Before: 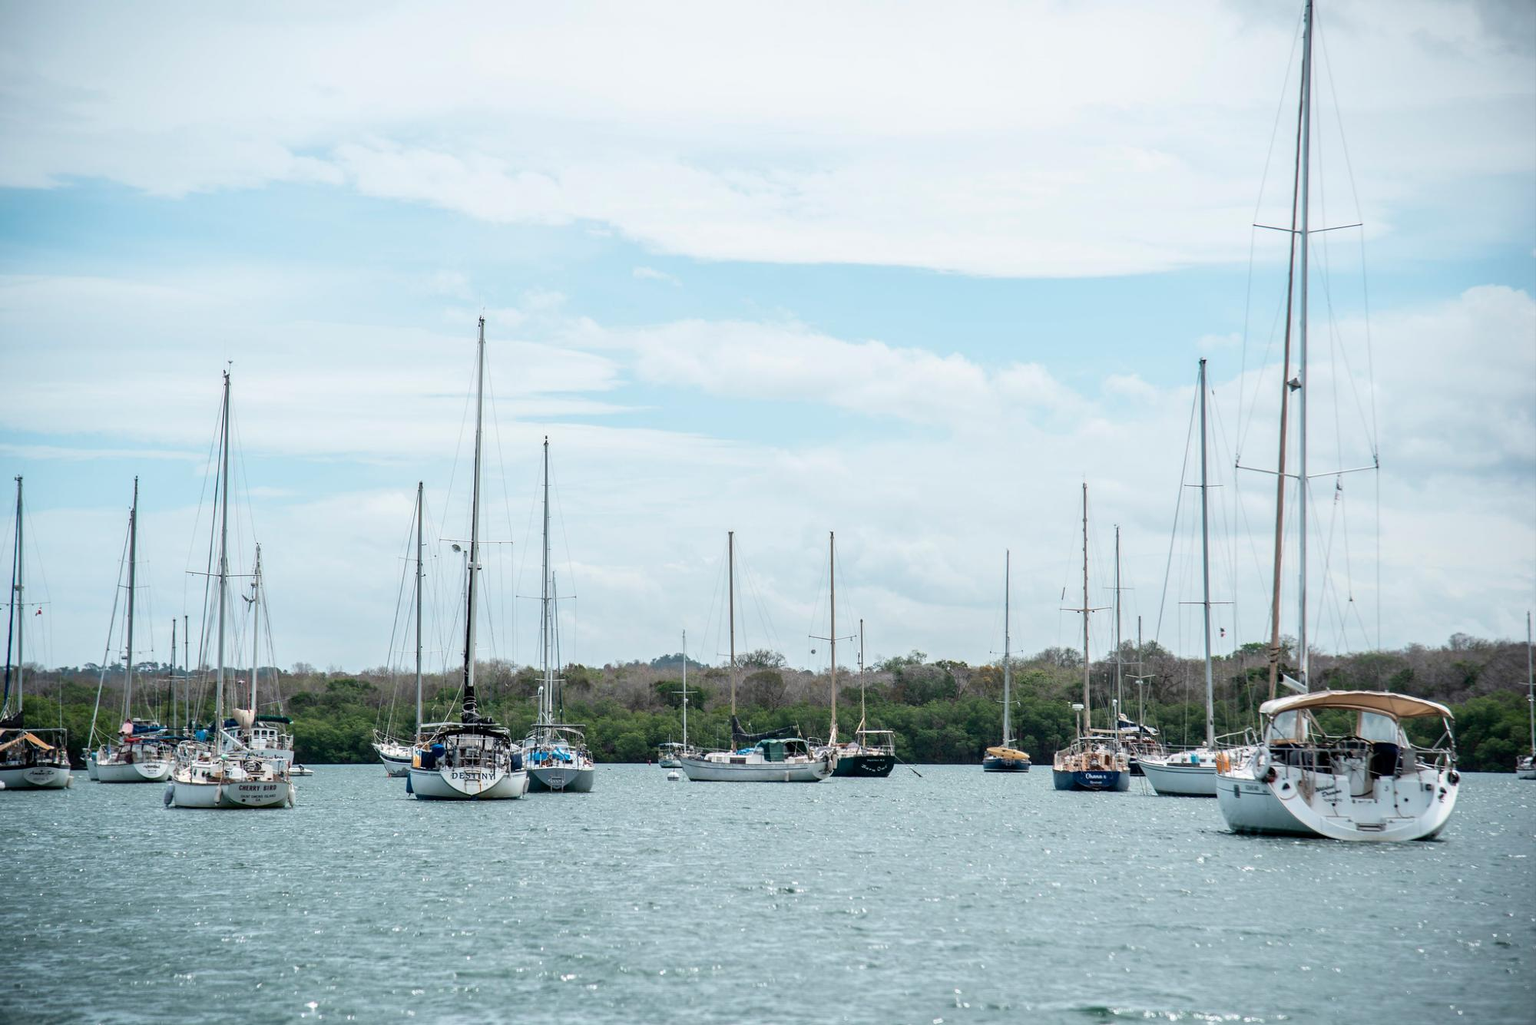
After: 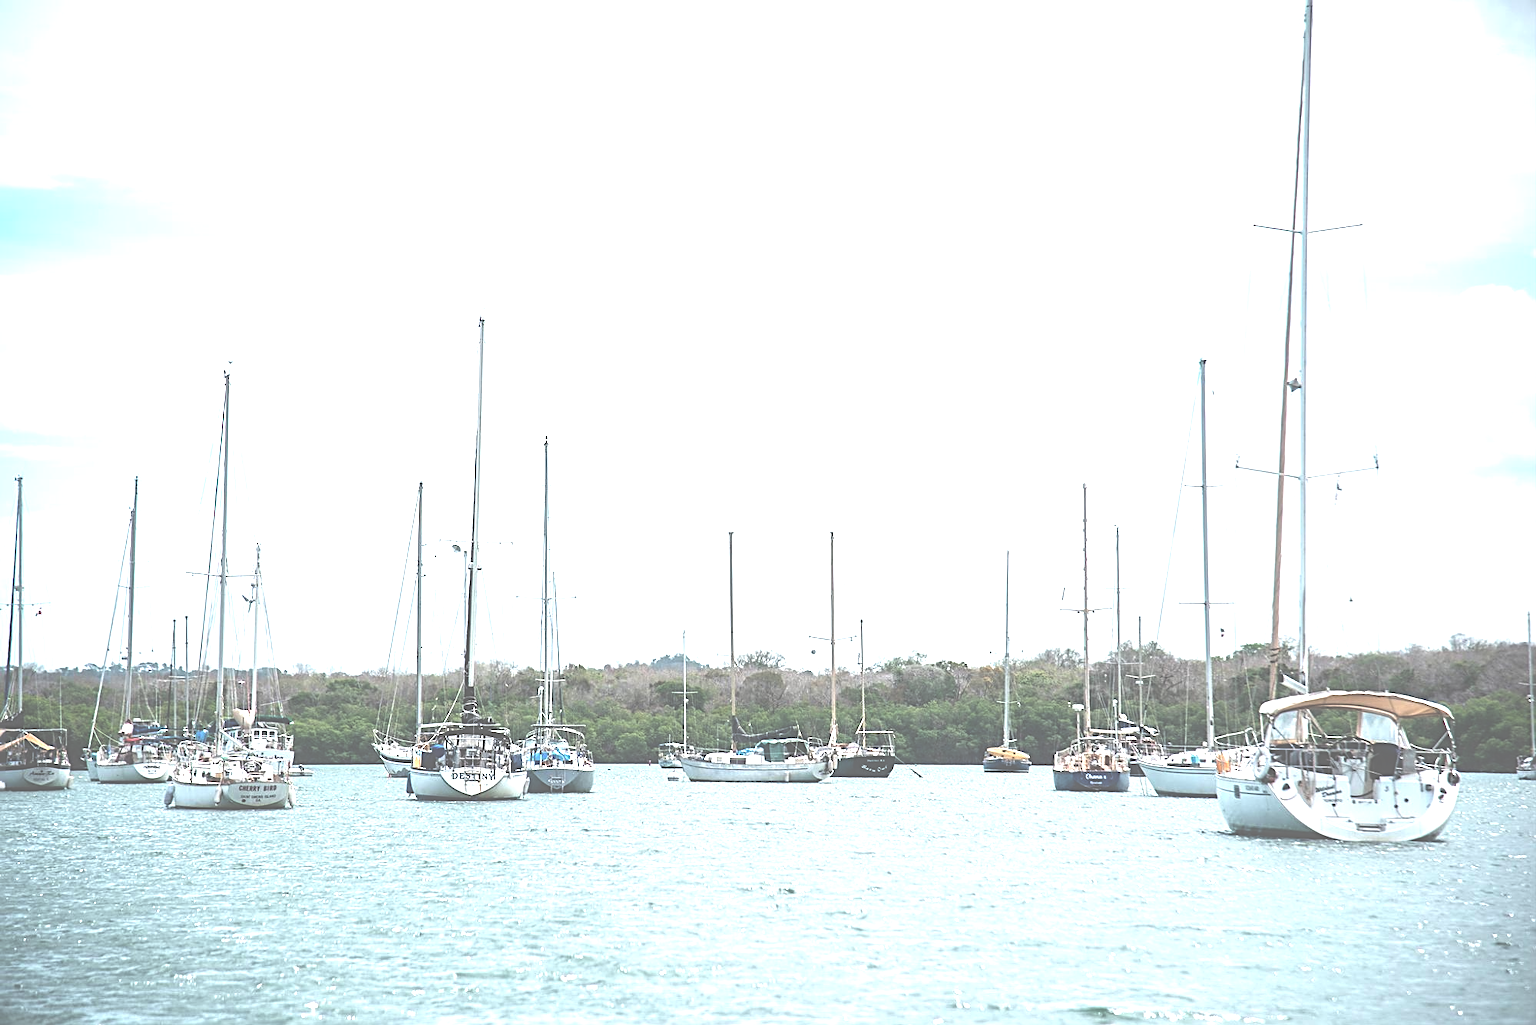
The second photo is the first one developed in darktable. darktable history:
tone equalizer: -8 EV -1.05 EV, -7 EV -0.977 EV, -6 EV -0.905 EV, -5 EV -0.563 EV, -3 EV 0.584 EV, -2 EV 0.882 EV, -1 EV 0.994 EV, +0 EV 1.06 EV
exposure: black level correction -0.086, compensate highlight preservation false
sharpen: radius 2.549, amount 0.643
